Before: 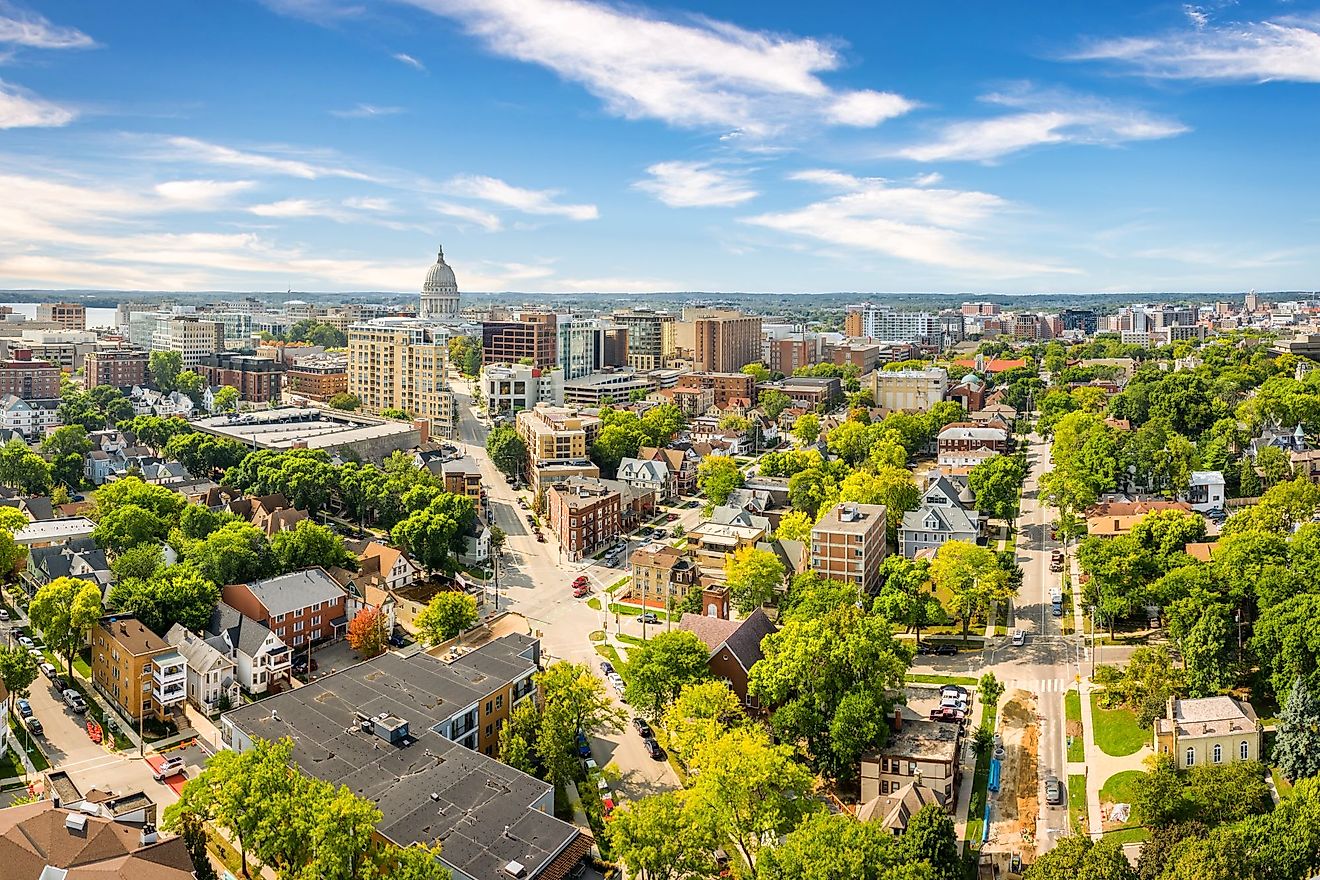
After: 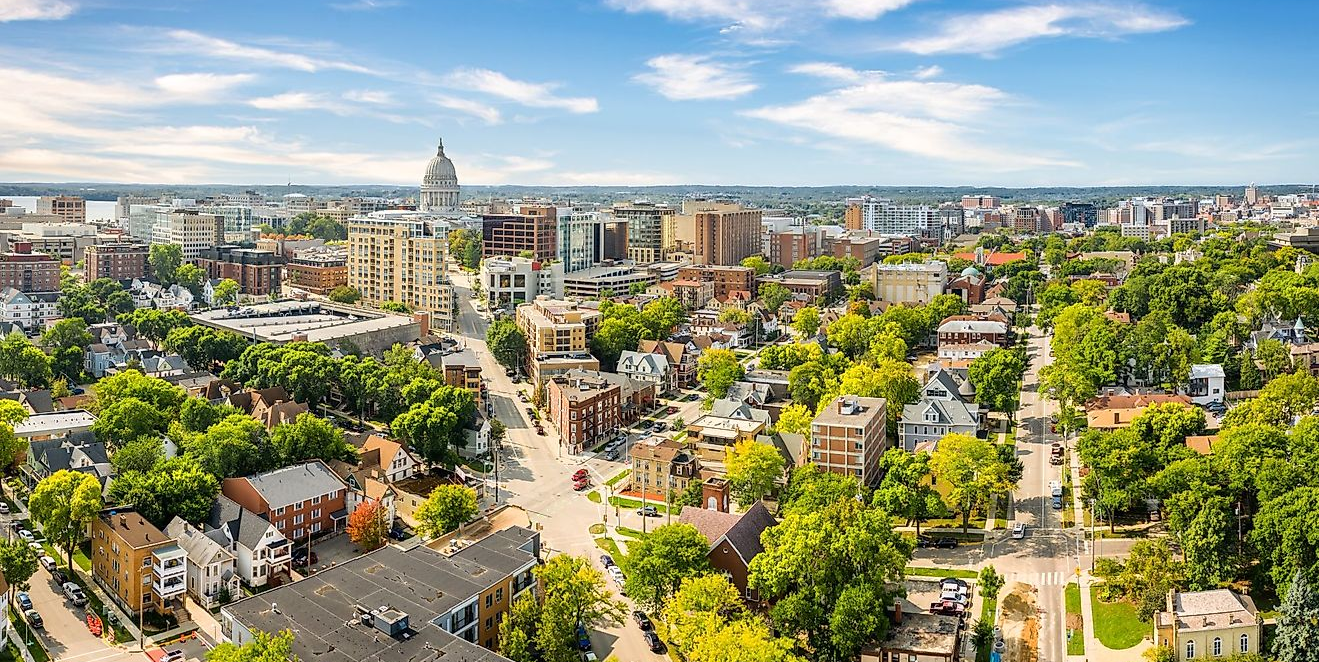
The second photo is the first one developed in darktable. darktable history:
crop and rotate: top 12.304%, bottom 12.382%
